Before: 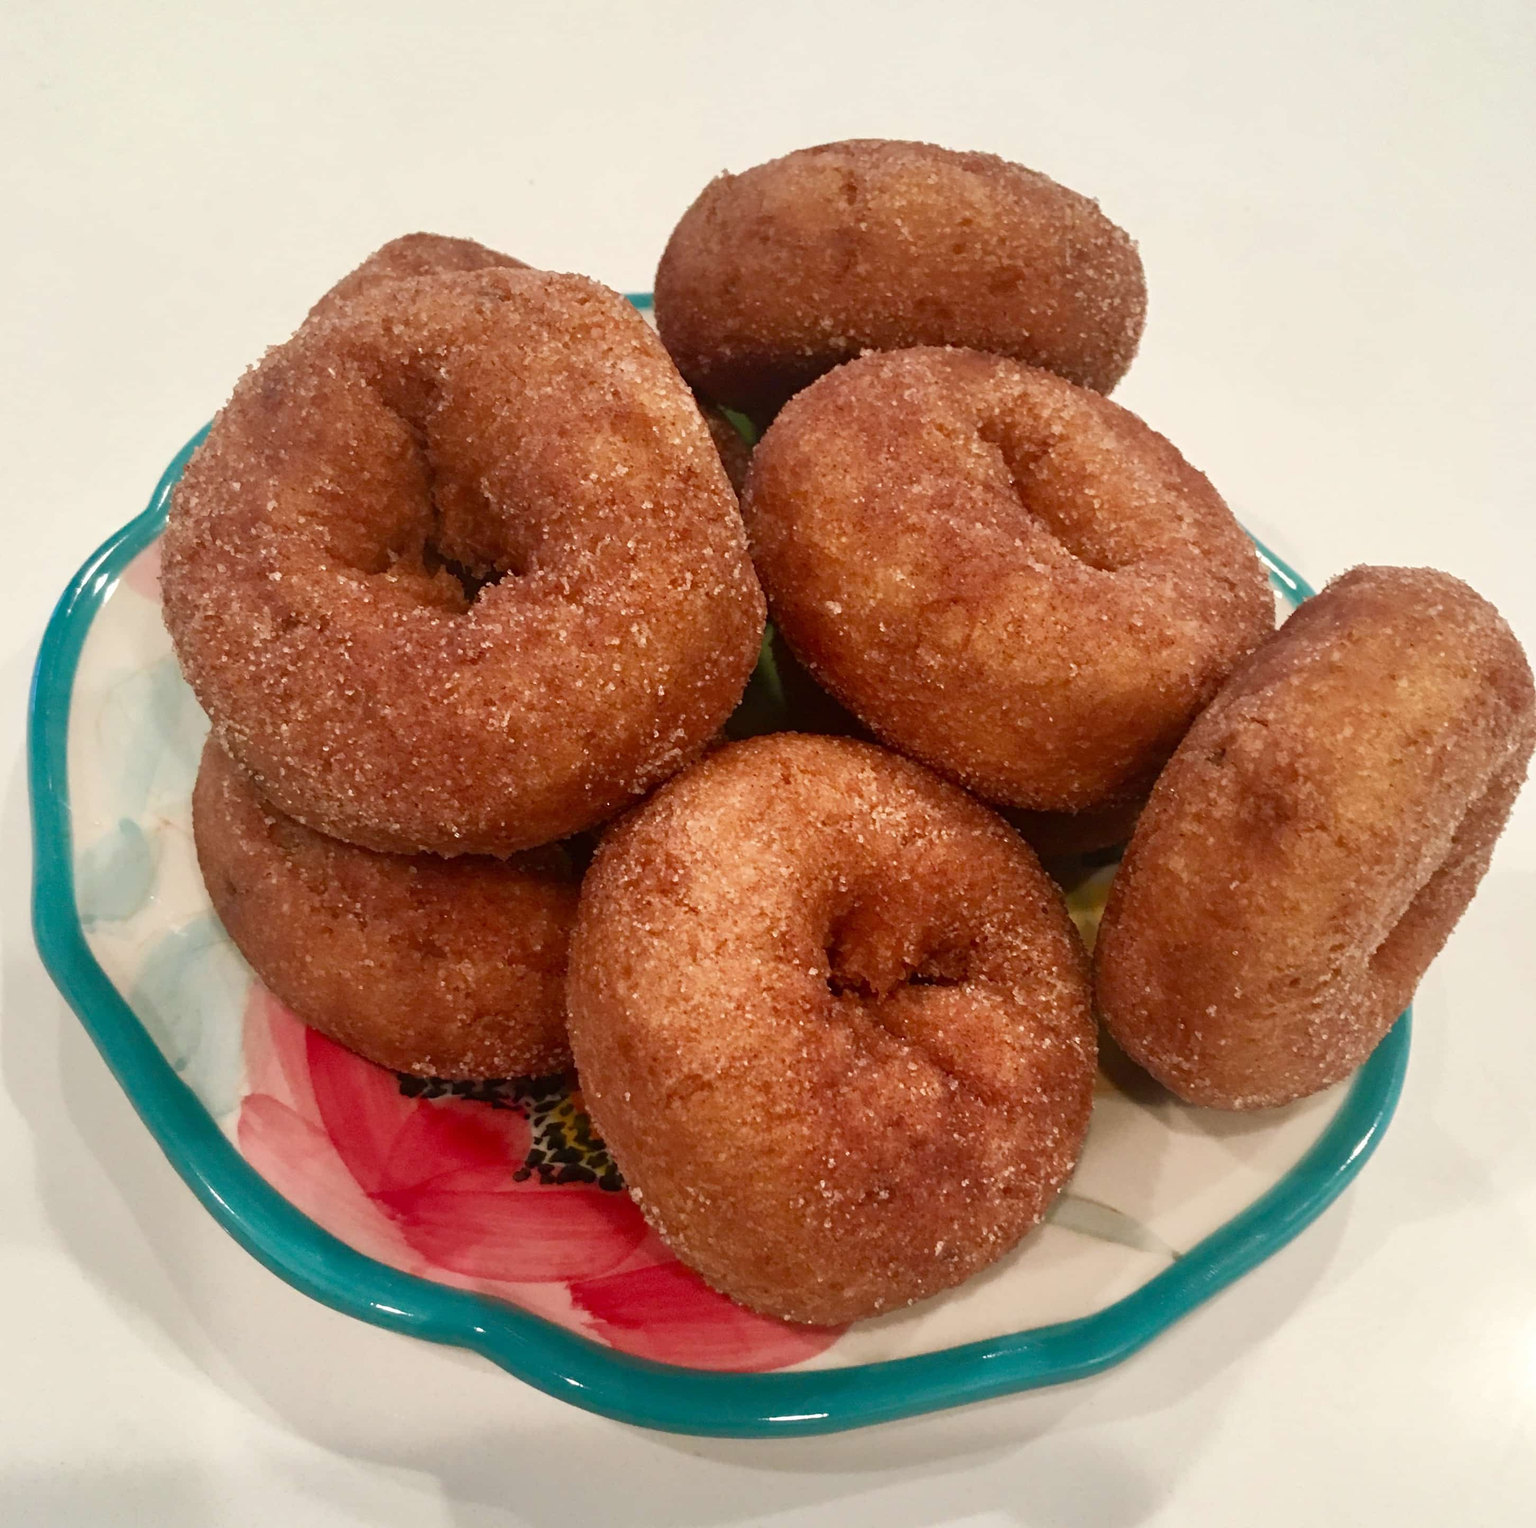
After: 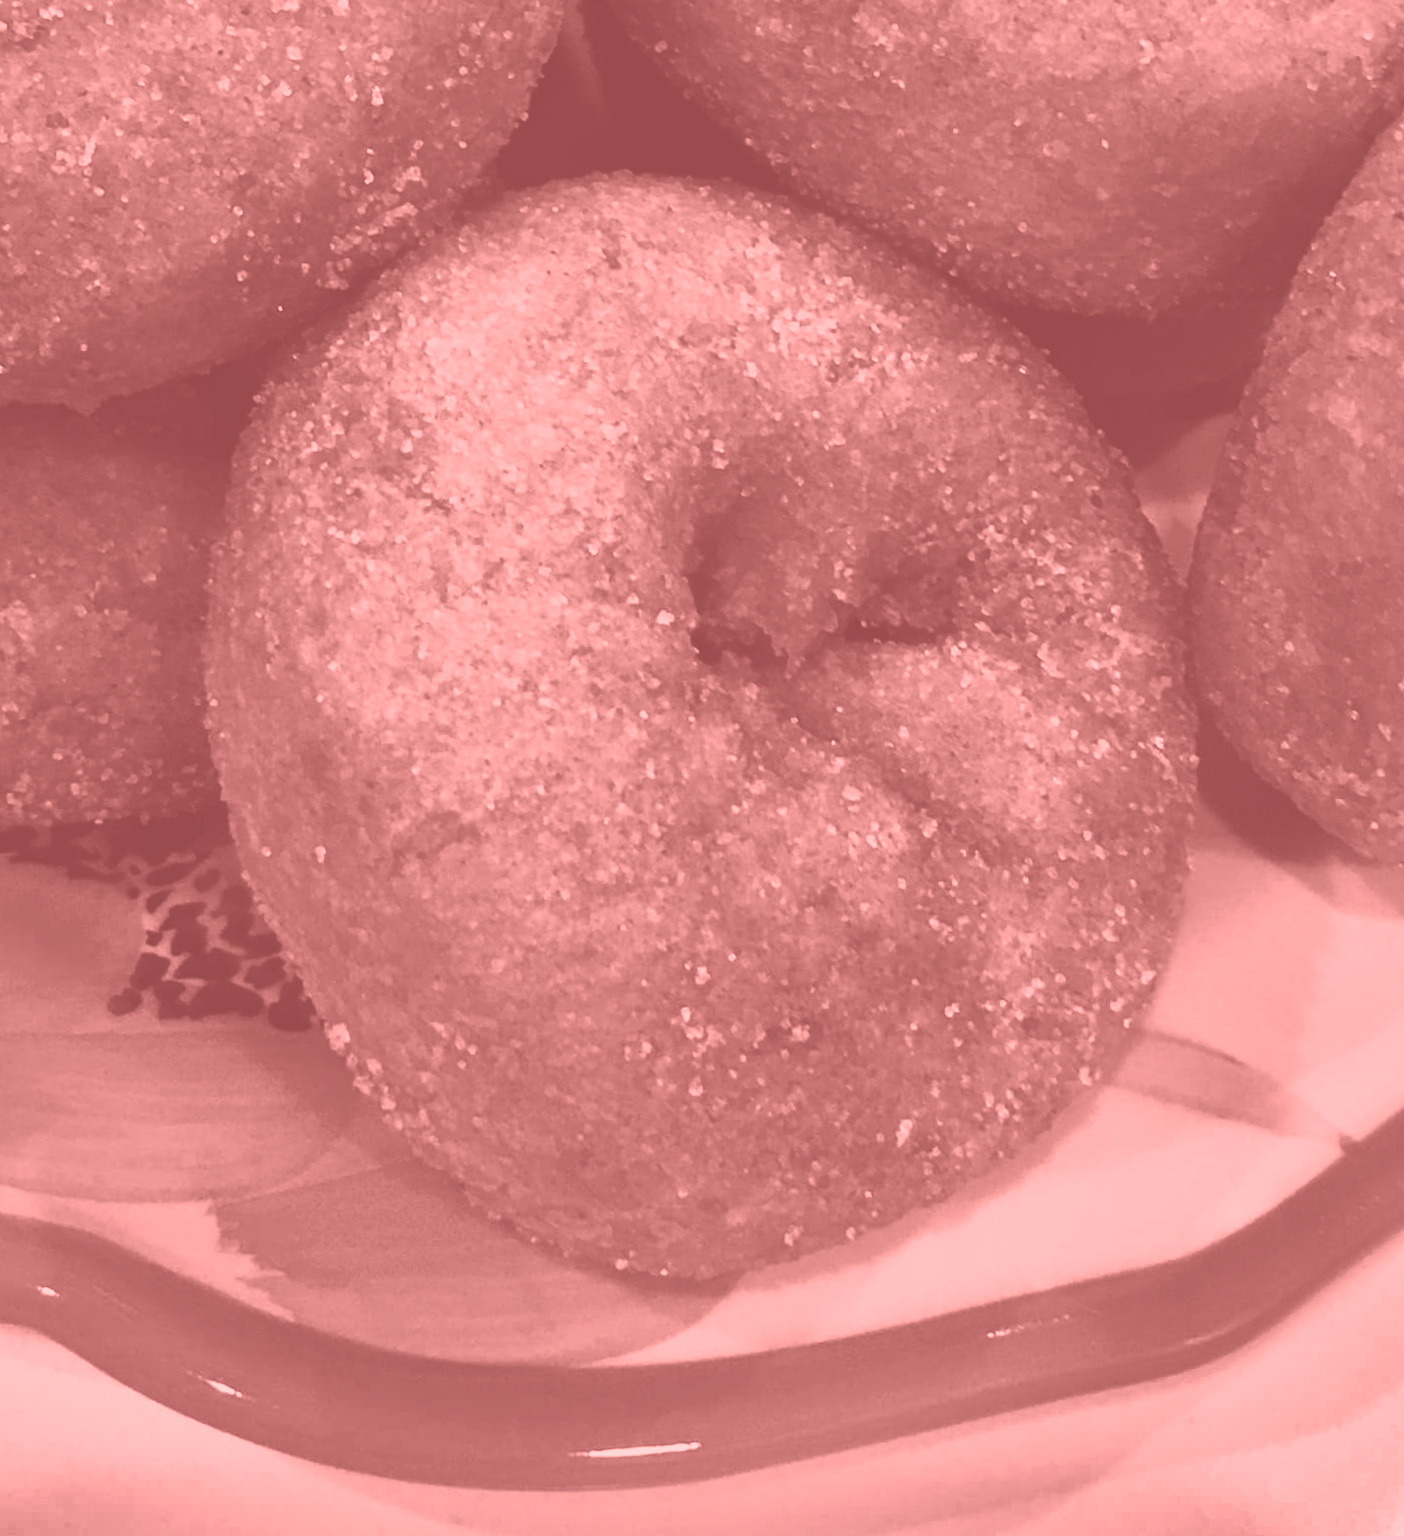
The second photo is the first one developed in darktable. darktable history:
crop: left 29.672%, top 41.786%, right 20.851%, bottom 3.487%
contrast brightness saturation: contrast 0.21, brightness -0.11, saturation 0.21
rotate and perspective: rotation -0.45°, automatic cropping original format, crop left 0.008, crop right 0.992, crop top 0.012, crop bottom 0.988
white balance: red 1.127, blue 0.943
color correction: highlights a* 3.12, highlights b* -1.55, shadows a* -0.101, shadows b* 2.52, saturation 0.98
shadows and highlights: shadows 20.91, highlights -82.73, soften with gaussian
colorize: saturation 51%, source mix 50.67%, lightness 50.67%
exposure: black level correction 0, exposure 0.2 EV, compensate exposure bias true, compensate highlight preservation false
